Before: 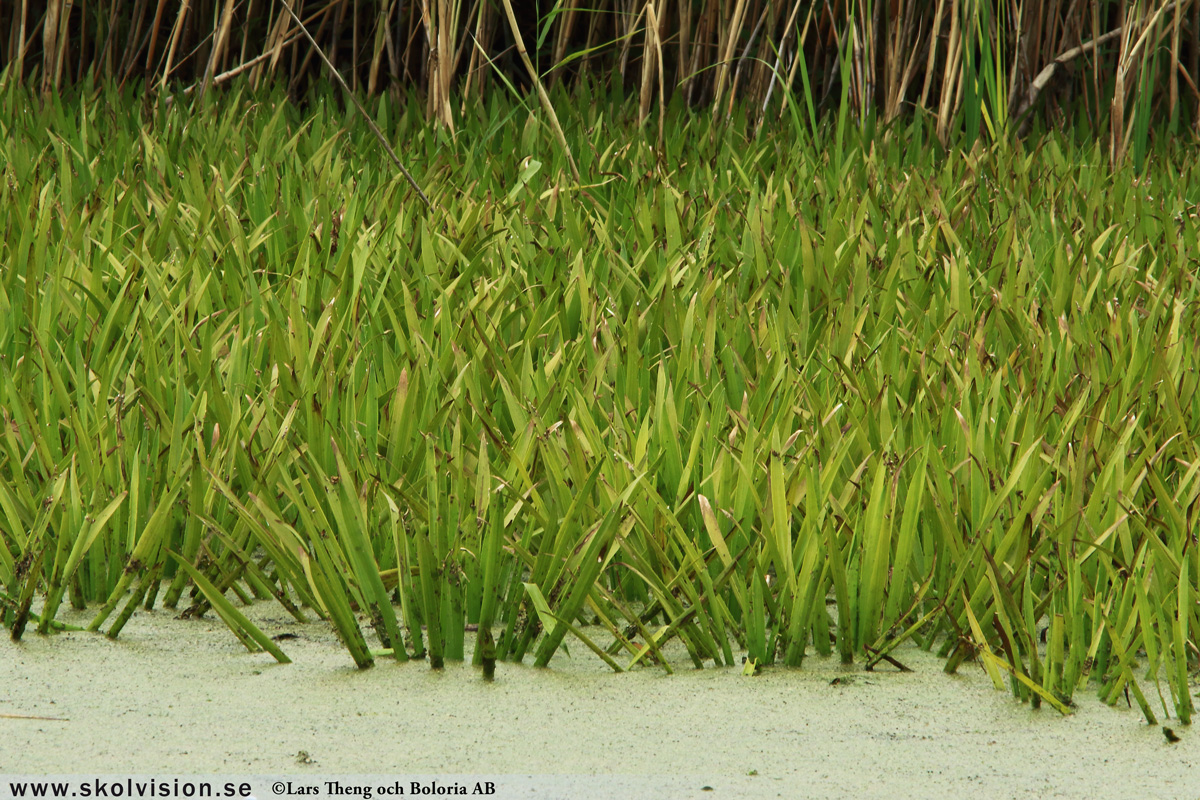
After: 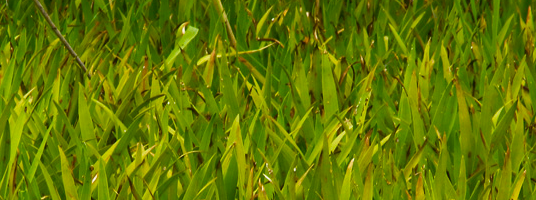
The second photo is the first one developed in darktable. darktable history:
color balance rgb: linear chroma grading › global chroma 15%, perceptual saturation grading › global saturation 30%
crop: left 28.64%, top 16.832%, right 26.637%, bottom 58.055%
